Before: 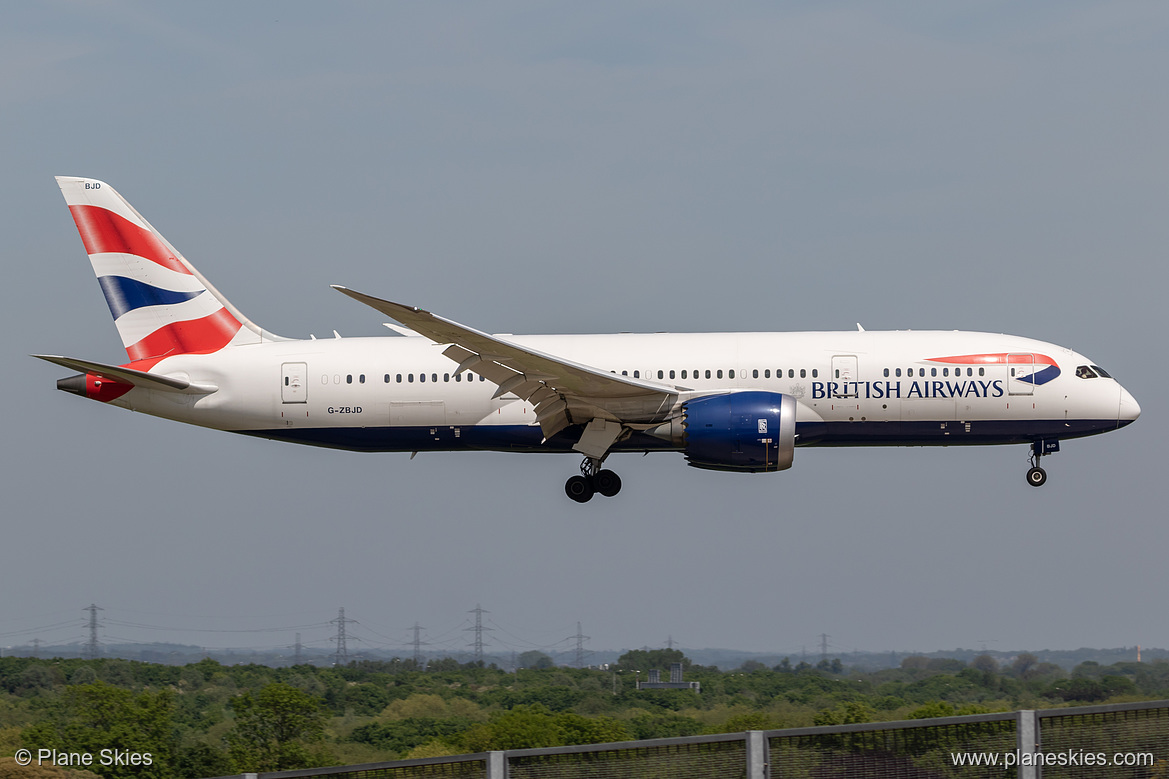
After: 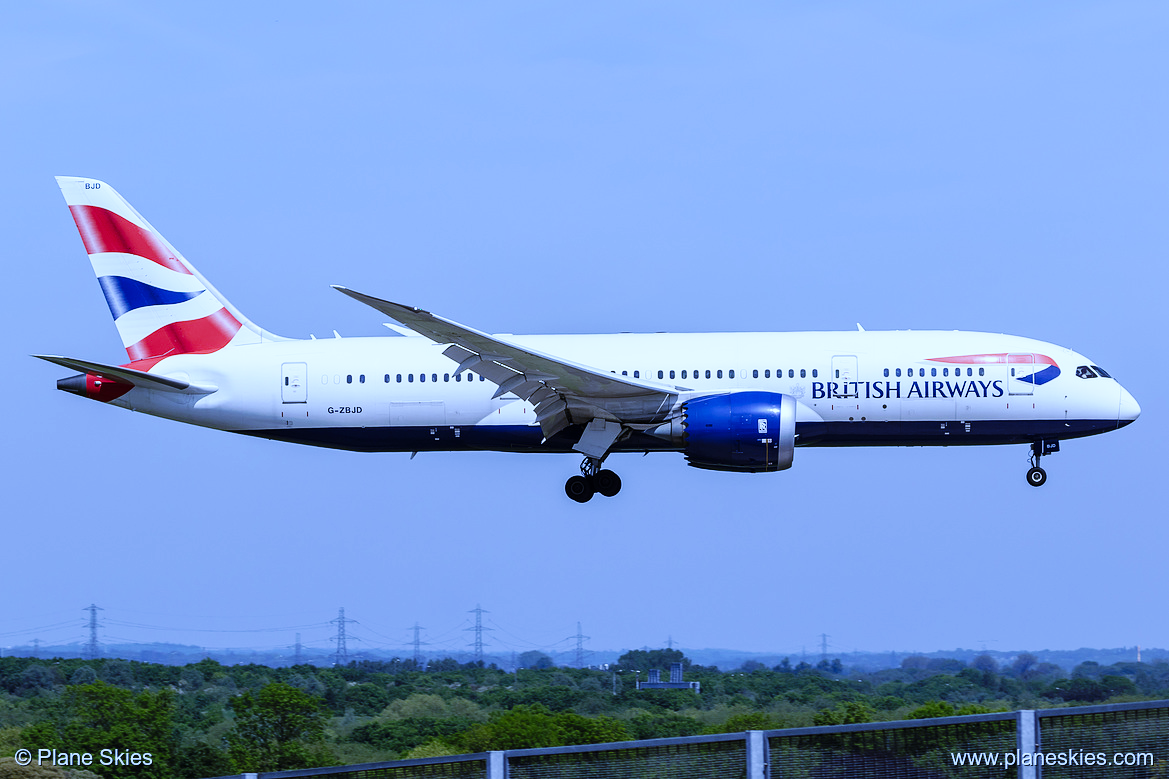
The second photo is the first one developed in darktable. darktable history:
base curve: curves: ch0 [(0, 0) (0.032, 0.025) (0.121, 0.166) (0.206, 0.329) (0.605, 0.79) (1, 1)], preserve colors none
white balance: red 0.766, blue 1.537
